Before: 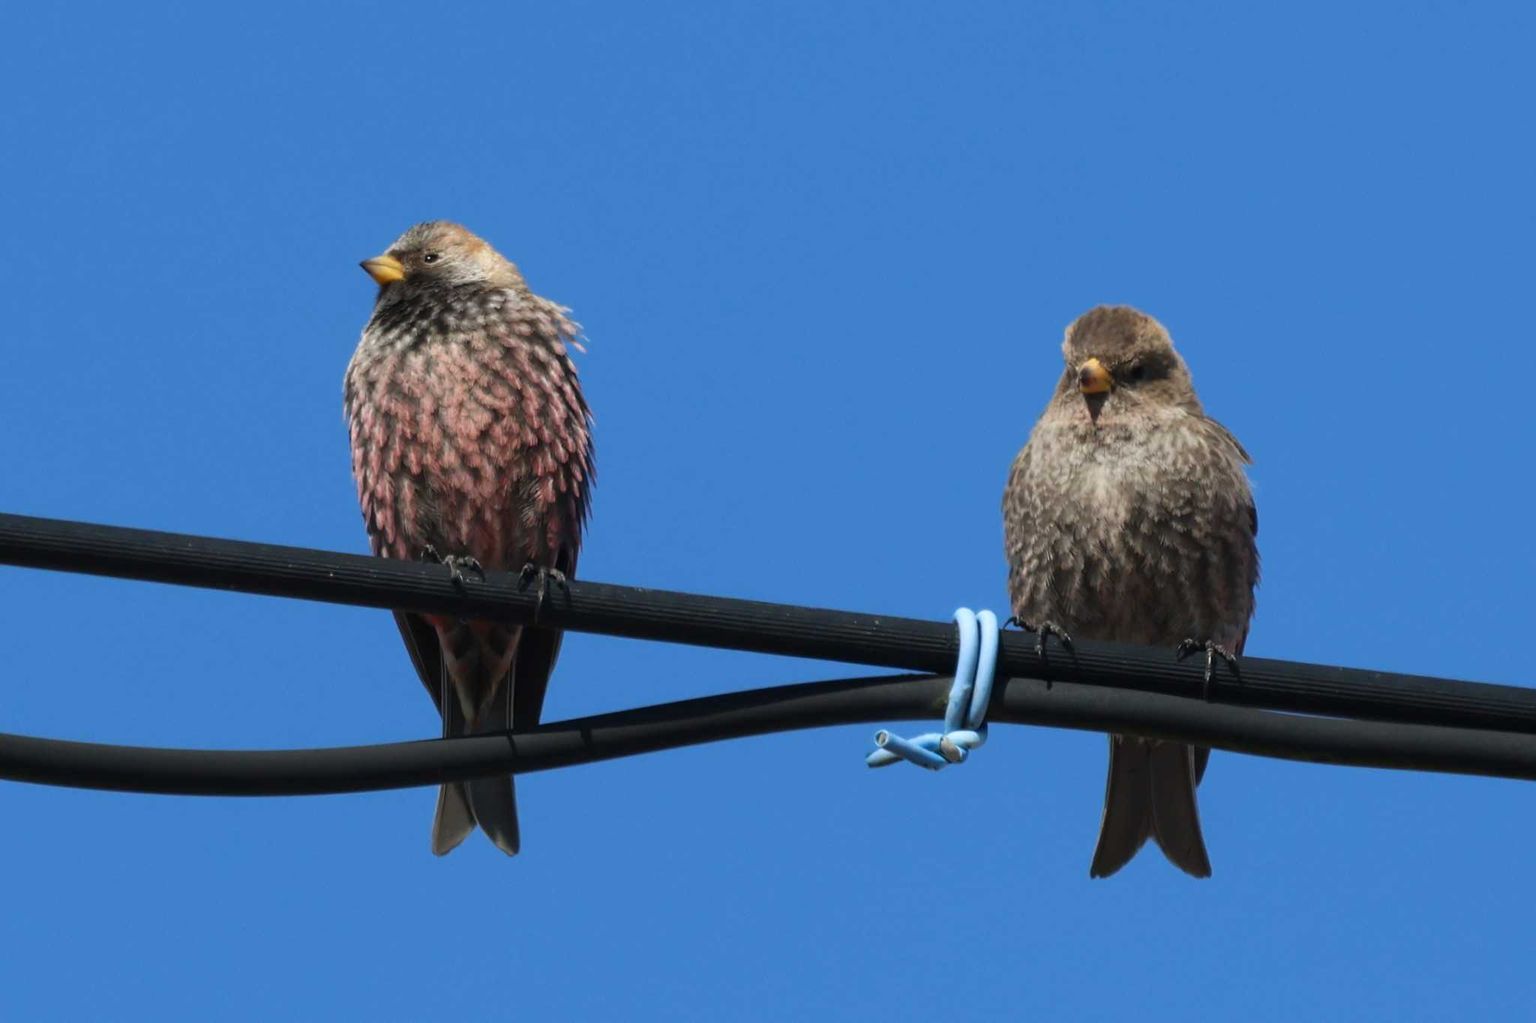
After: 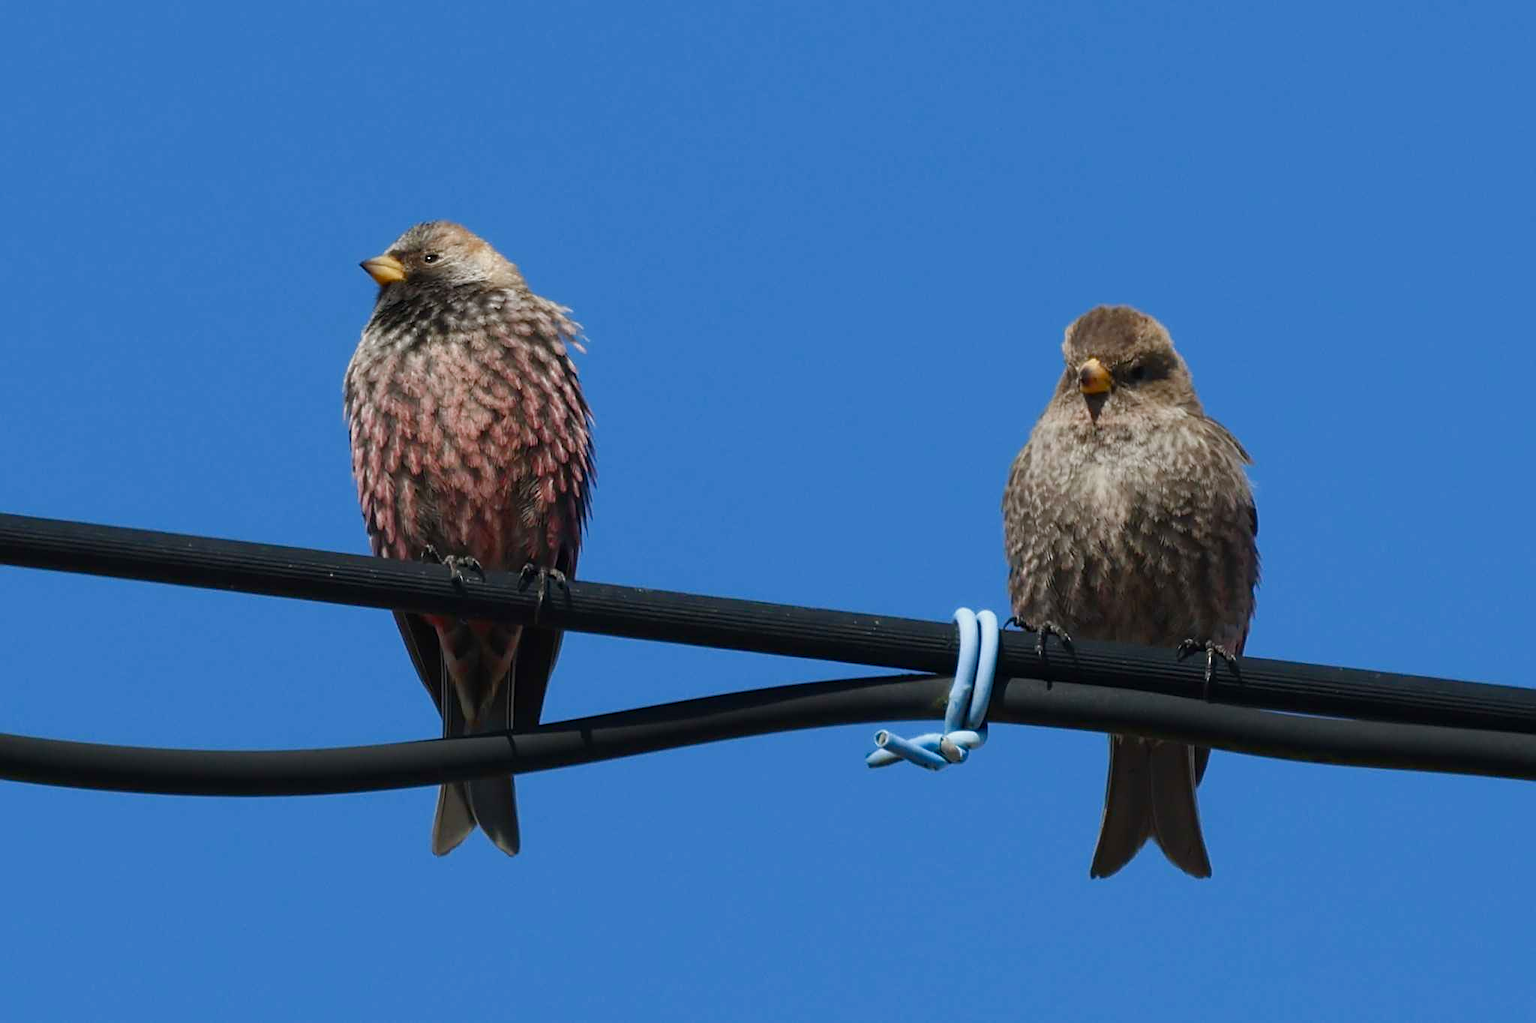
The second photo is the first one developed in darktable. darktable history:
exposure: exposure -0.155 EV, compensate highlight preservation false
color balance rgb: perceptual saturation grading › global saturation 20%, perceptual saturation grading › highlights -49.217%, perceptual saturation grading › shadows 24.196%
sharpen: on, module defaults
